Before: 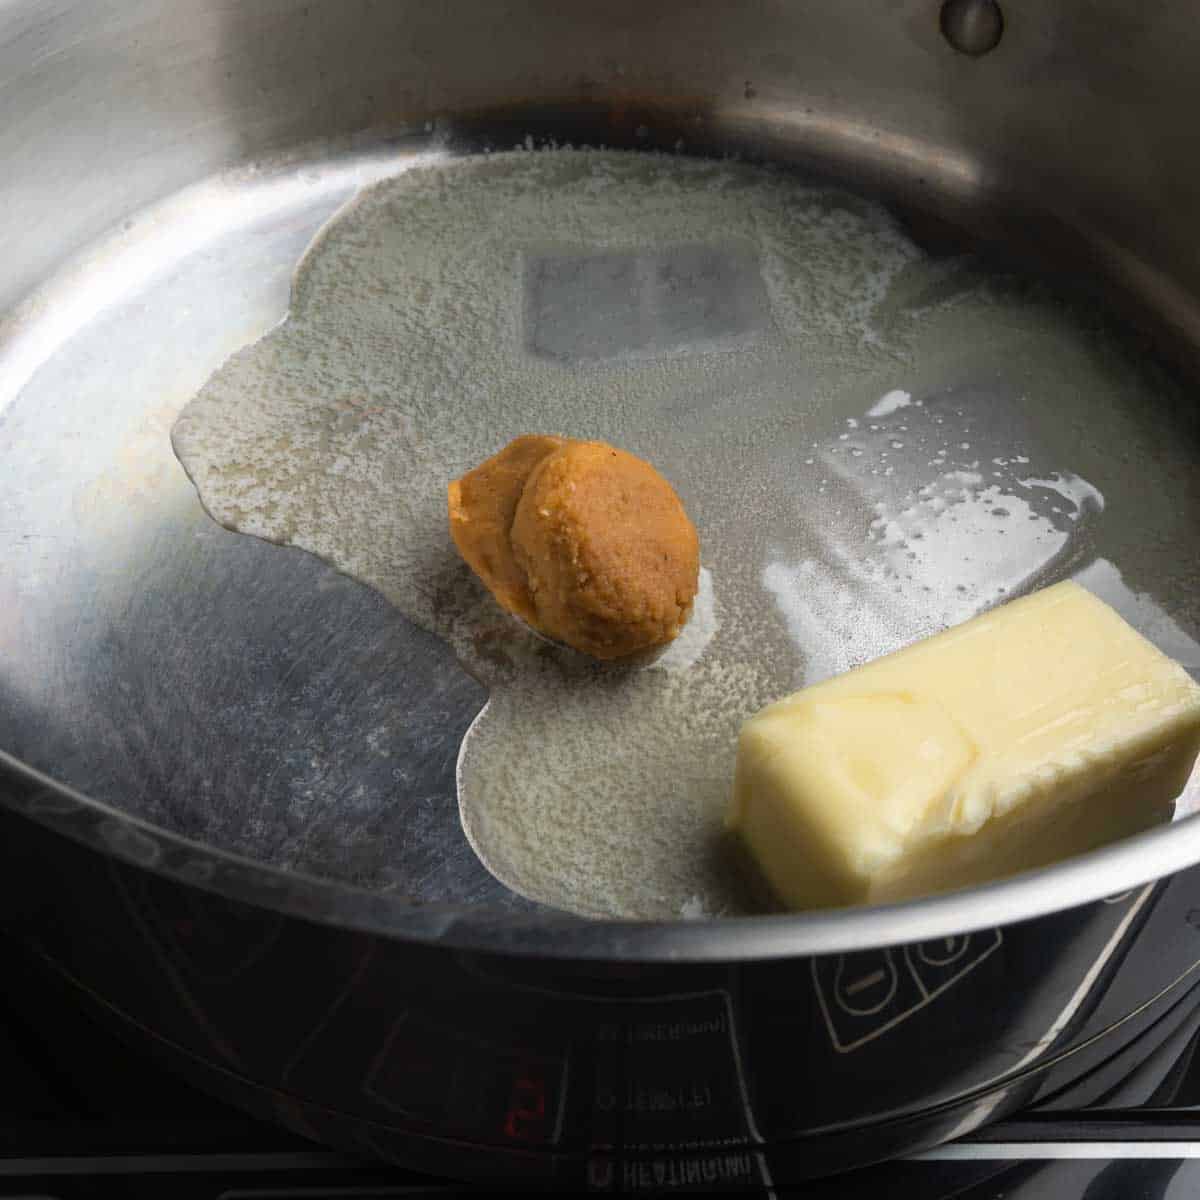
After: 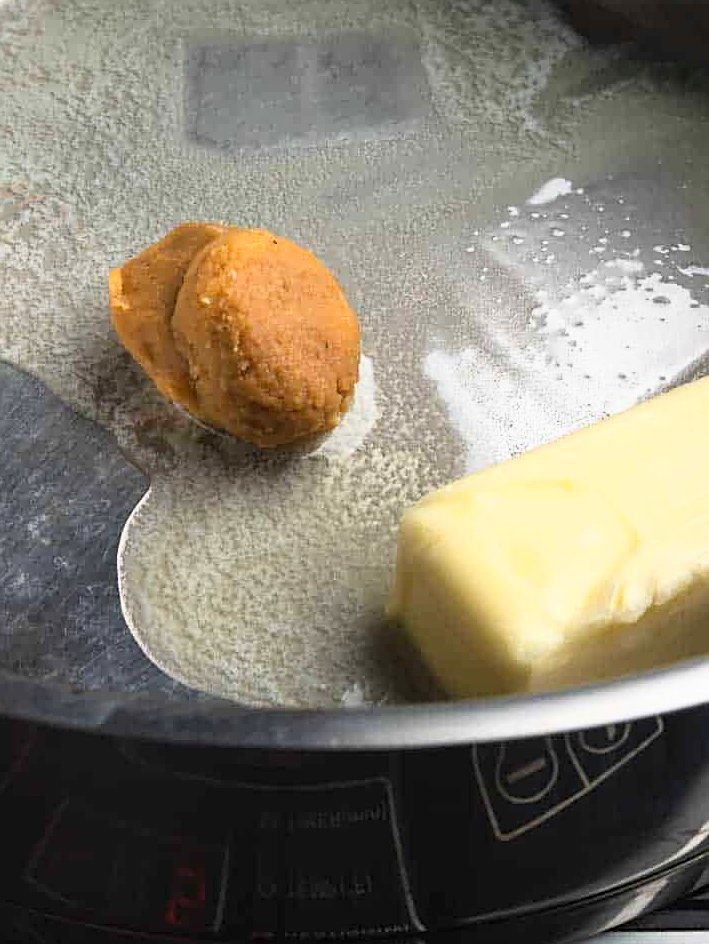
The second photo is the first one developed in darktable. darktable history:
sharpen: on, module defaults
crop and rotate: left 28.256%, top 17.734%, right 12.656%, bottom 3.573%
base curve: curves: ch0 [(0, 0) (0.557, 0.834) (1, 1)]
